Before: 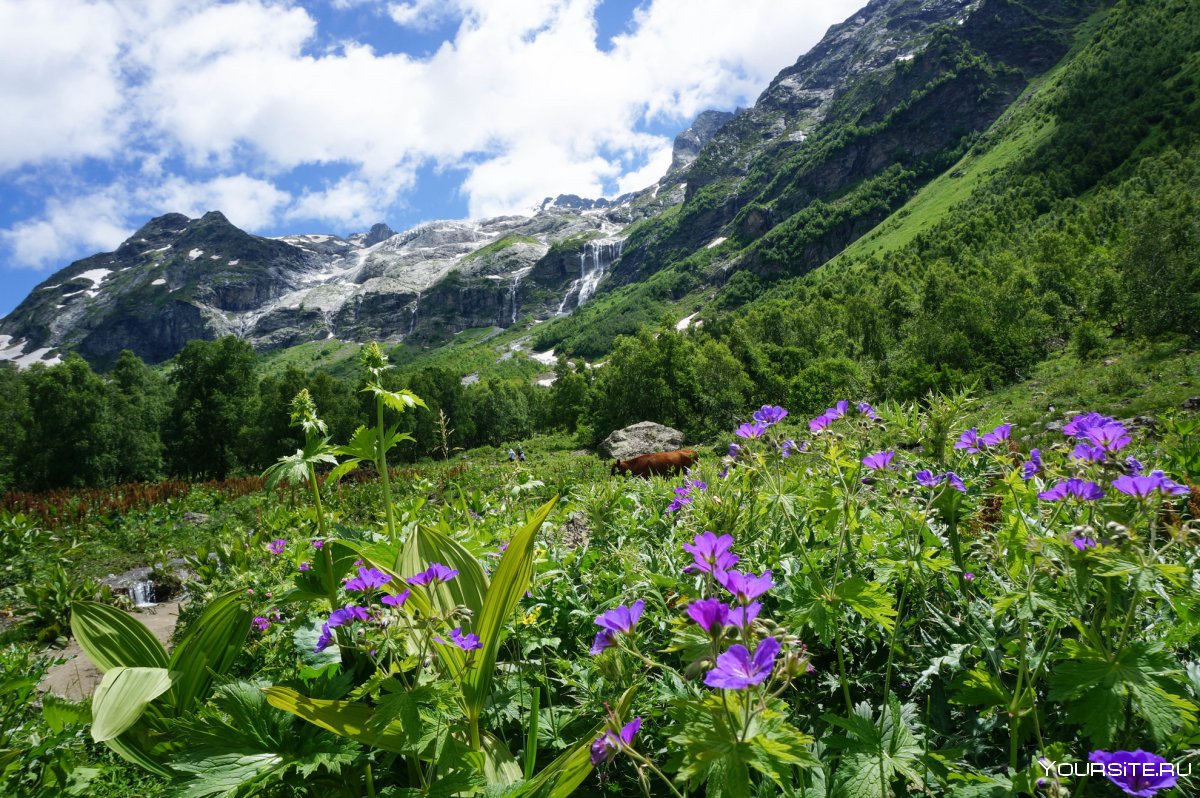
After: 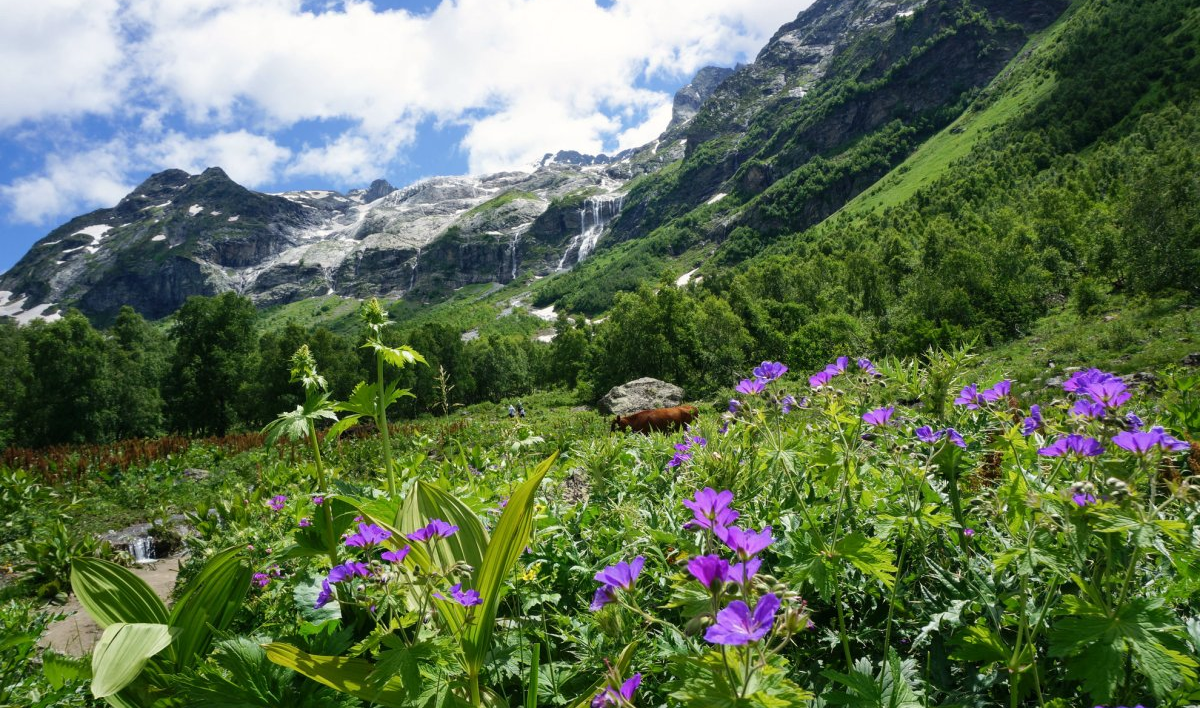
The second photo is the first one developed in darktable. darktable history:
crop and rotate: top 5.609%, bottom 5.609%
white balance: red 1.009, blue 0.985
